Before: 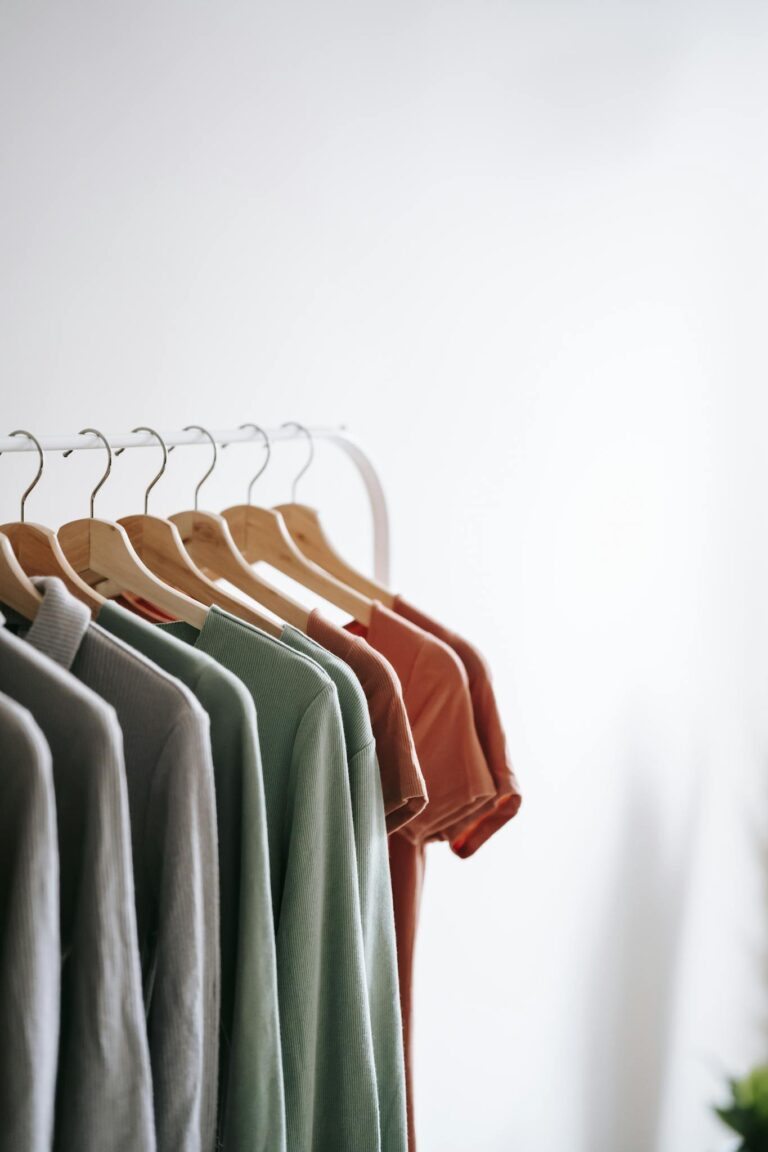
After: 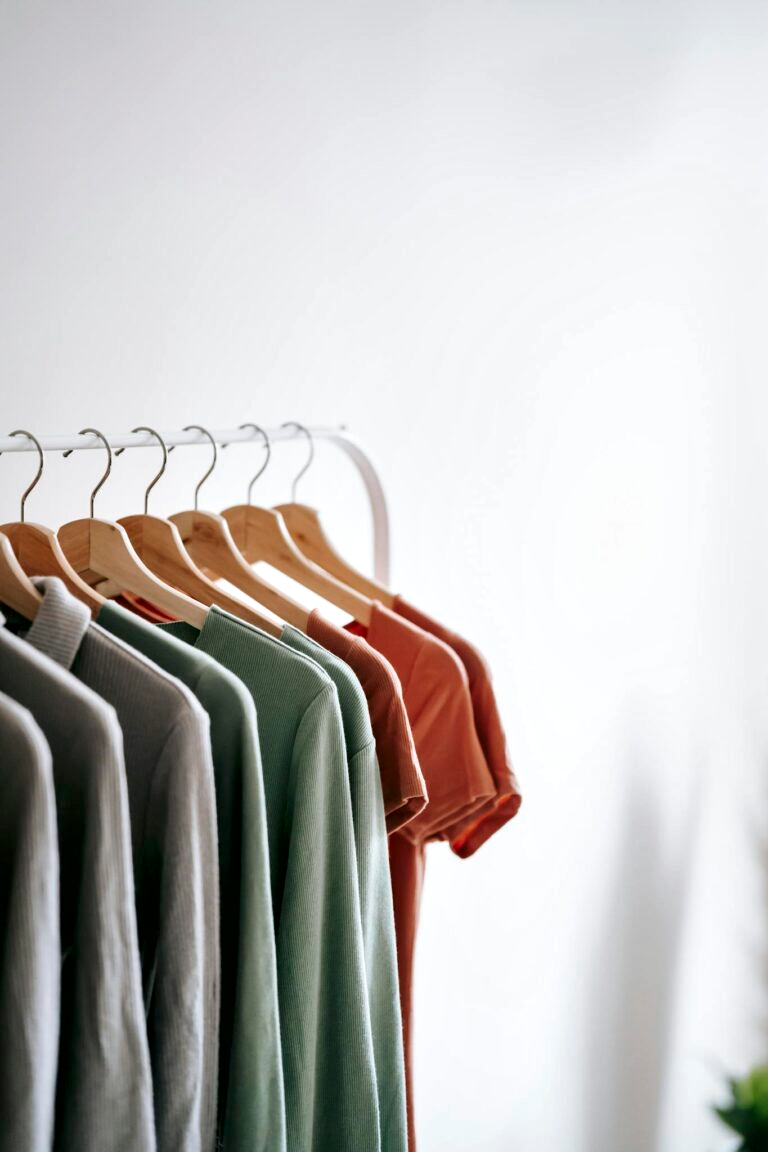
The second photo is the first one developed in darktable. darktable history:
local contrast: mode bilateral grid, contrast 26, coarseness 59, detail 152%, midtone range 0.2
